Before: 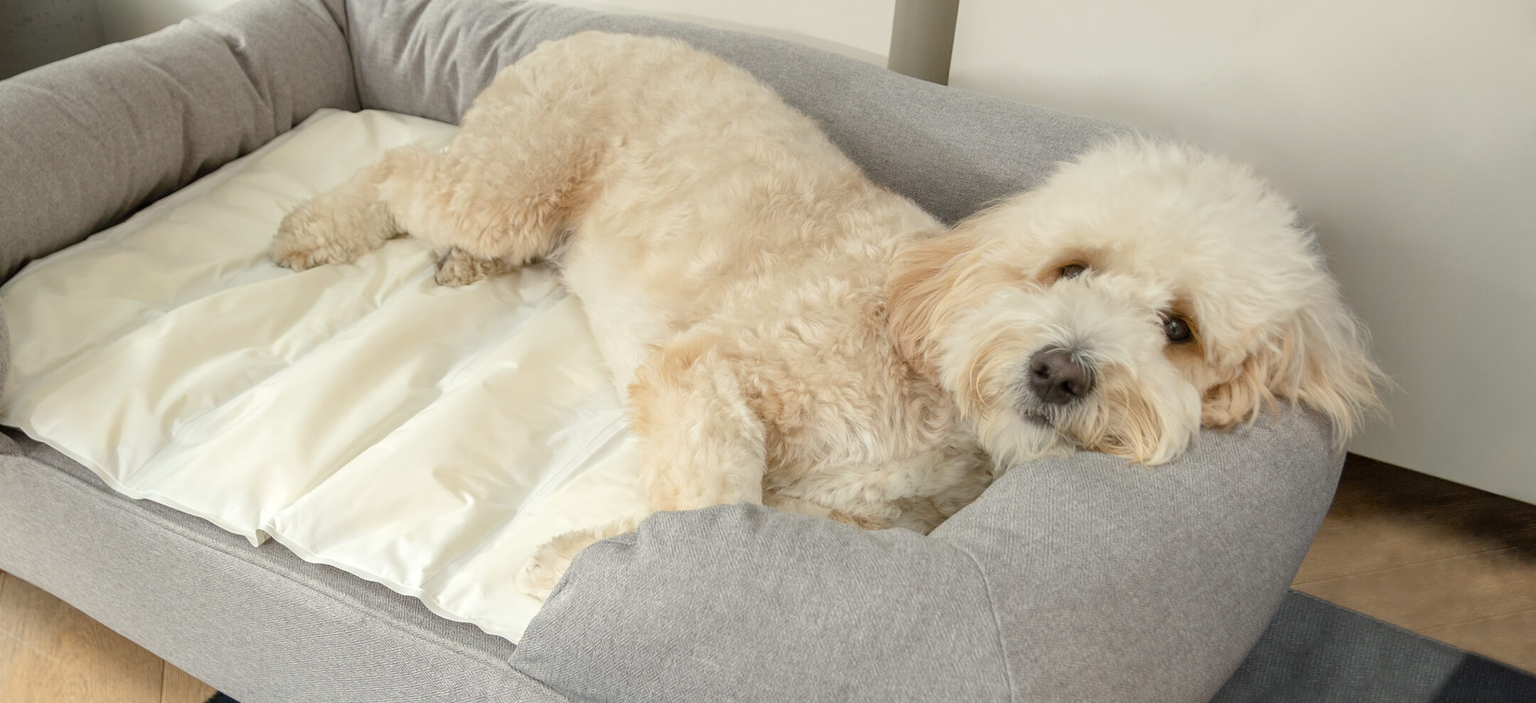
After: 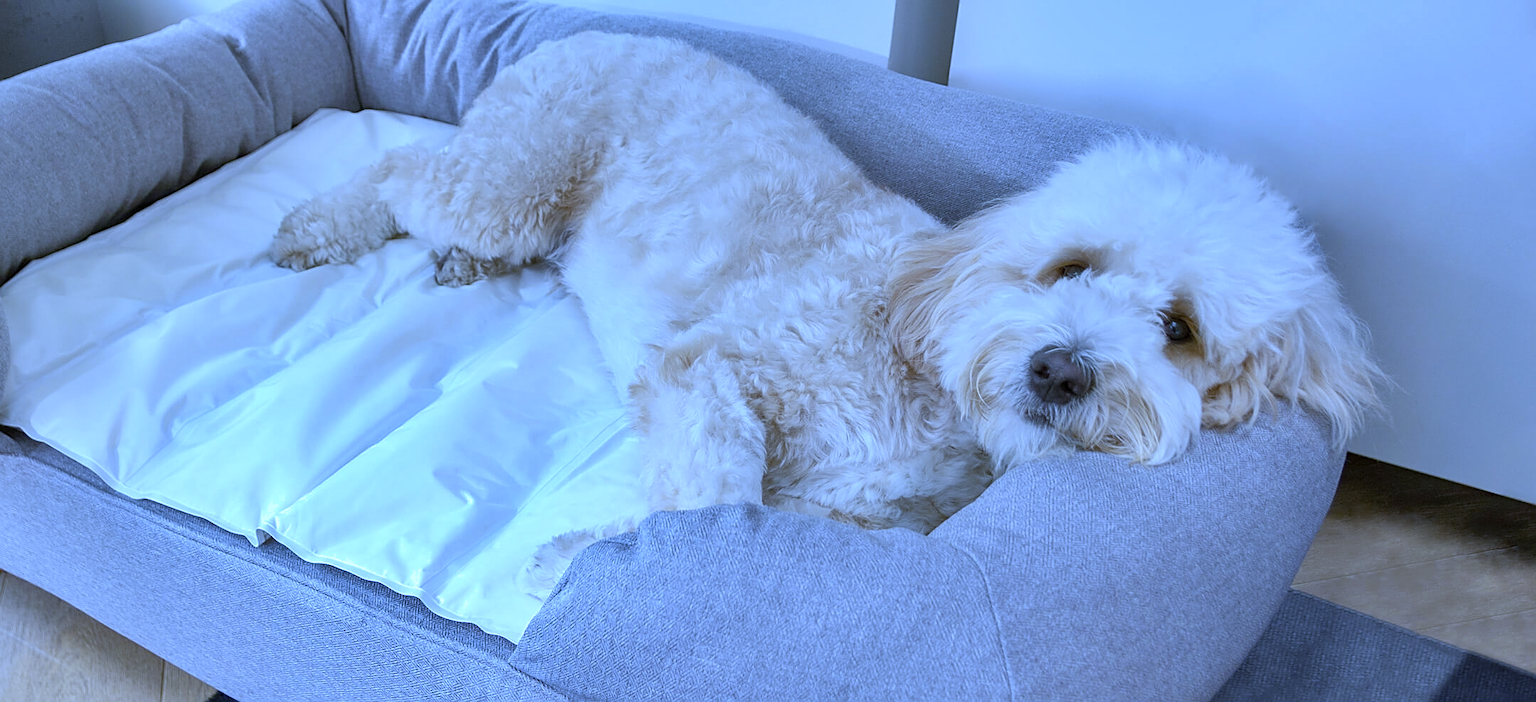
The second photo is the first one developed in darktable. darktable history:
shadows and highlights: low approximation 0.01, soften with gaussian
white balance: red 0.766, blue 1.537
sharpen: on, module defaults
